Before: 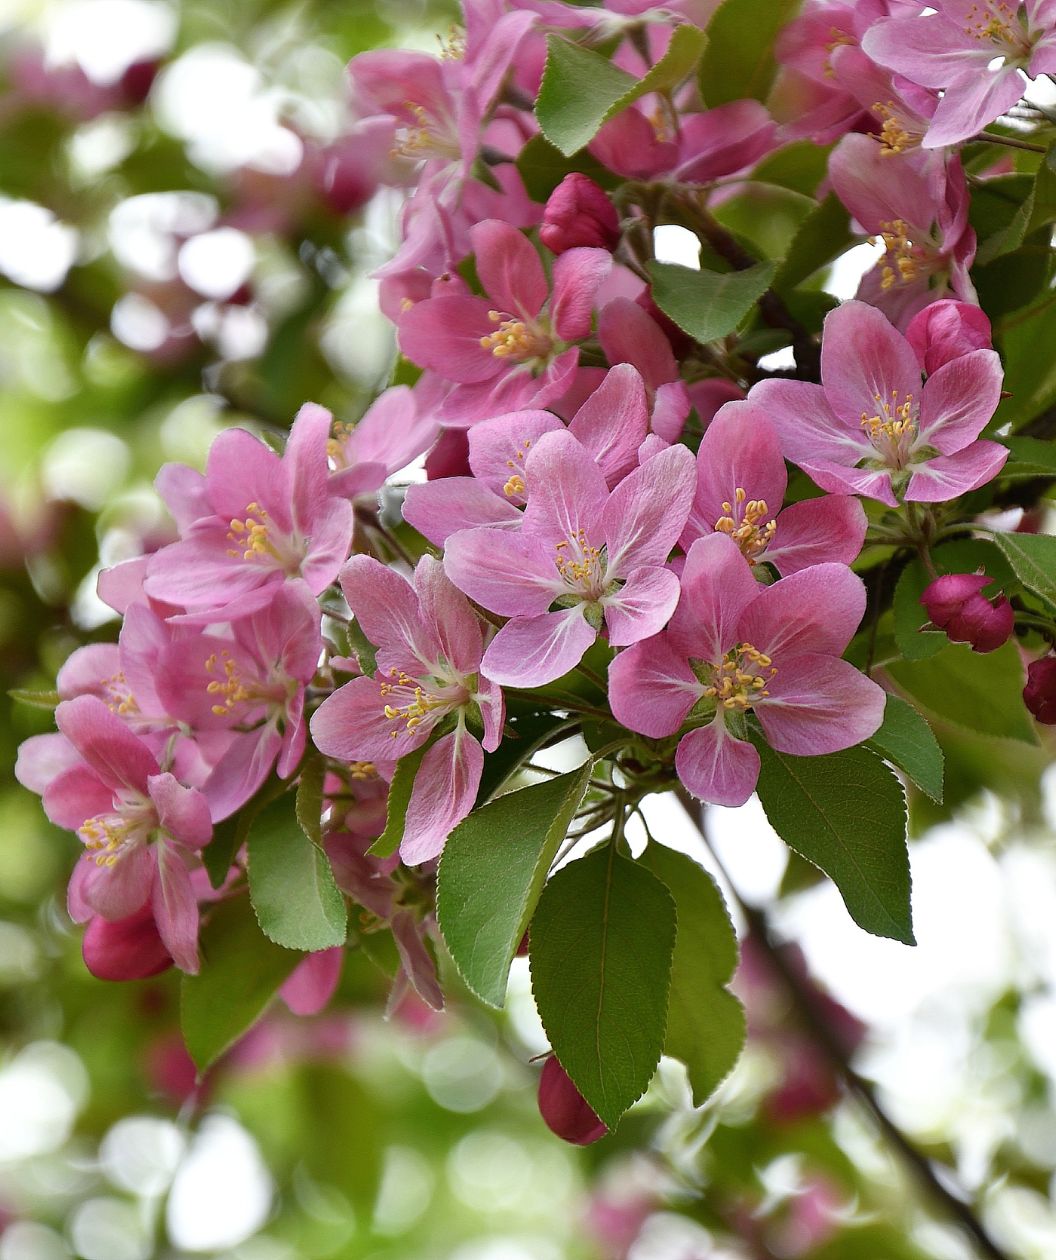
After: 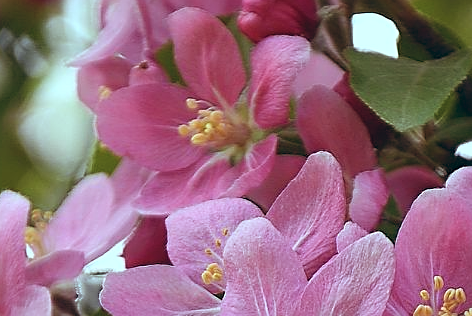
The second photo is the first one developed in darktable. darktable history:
crop: left 28.64%, top 16.832%, right 26.637%, bottom 58.055%
color balance: lift [1.003, 0.993, 1.001, 1.007], gamma [1.018, 1.072, 0.959, 0.928], gain [0.974, 0.873, 1.031, 1.127]
sharpen: on, module defaults
